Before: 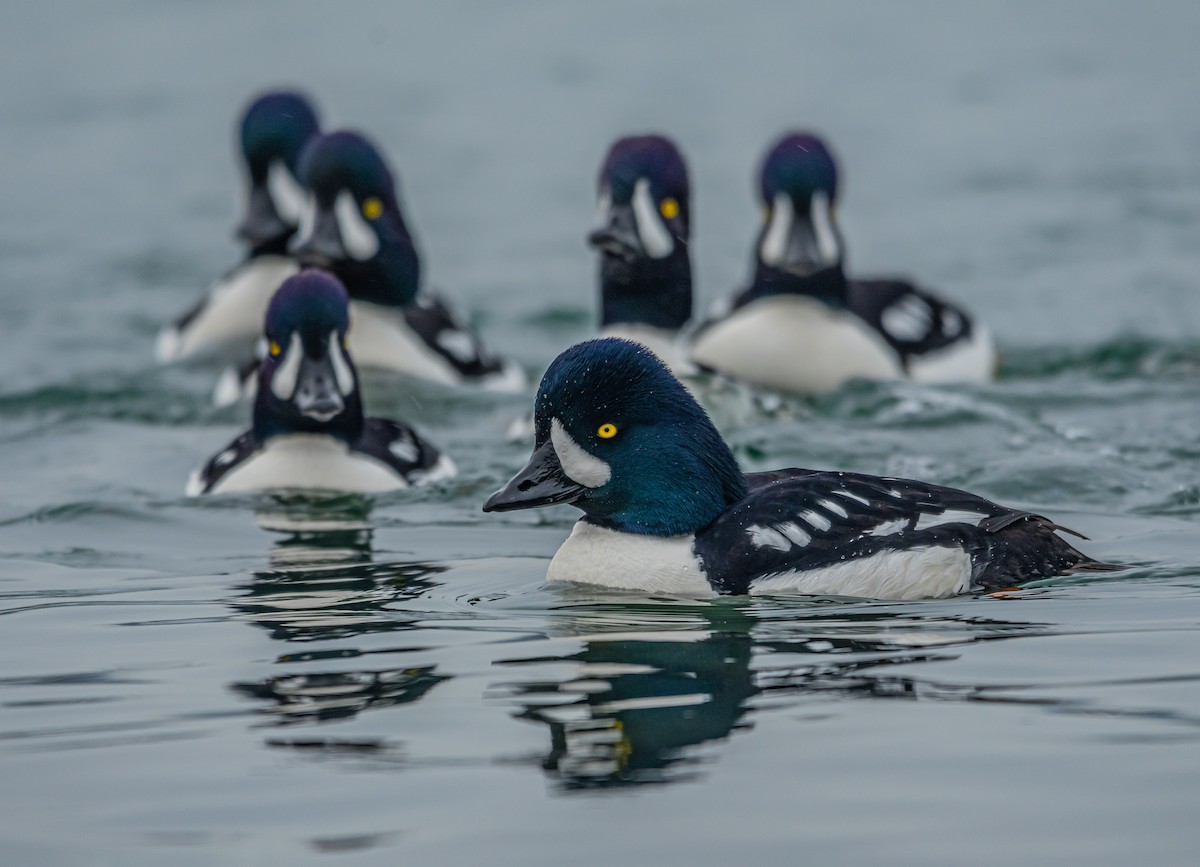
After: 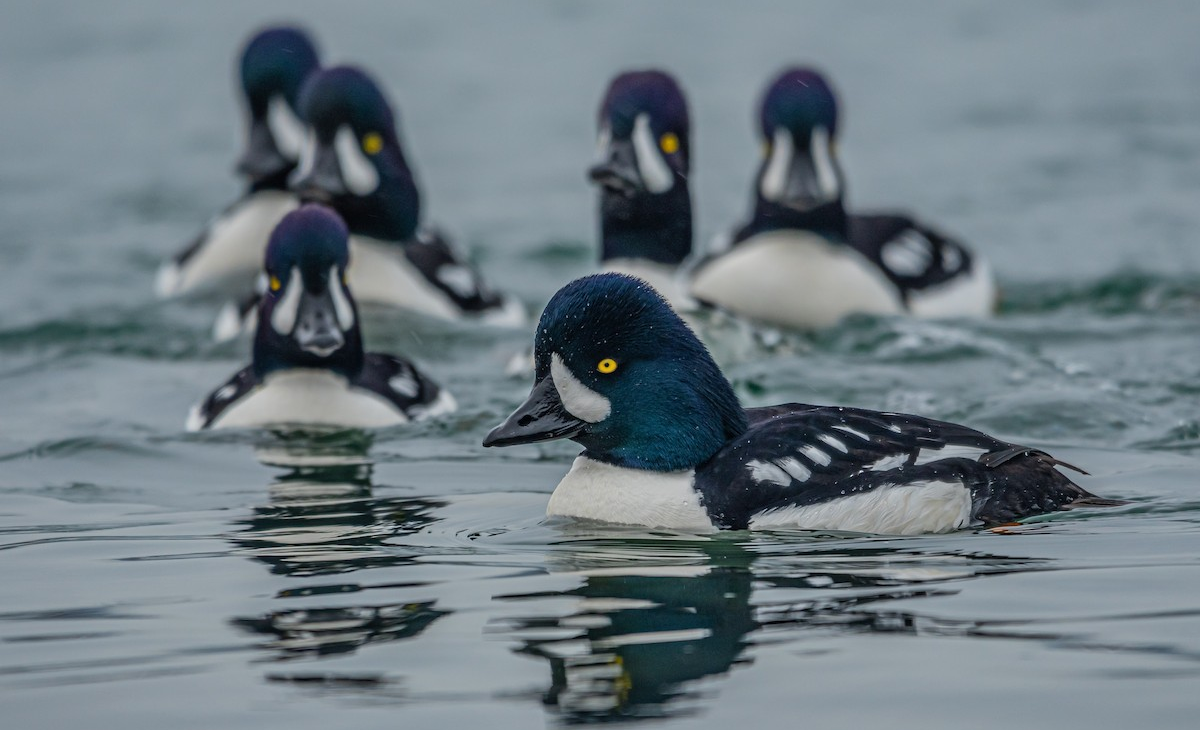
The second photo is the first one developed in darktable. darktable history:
crop: top 7.568%, bottom 8.197%
shadows and highlights: soften with gaussian
